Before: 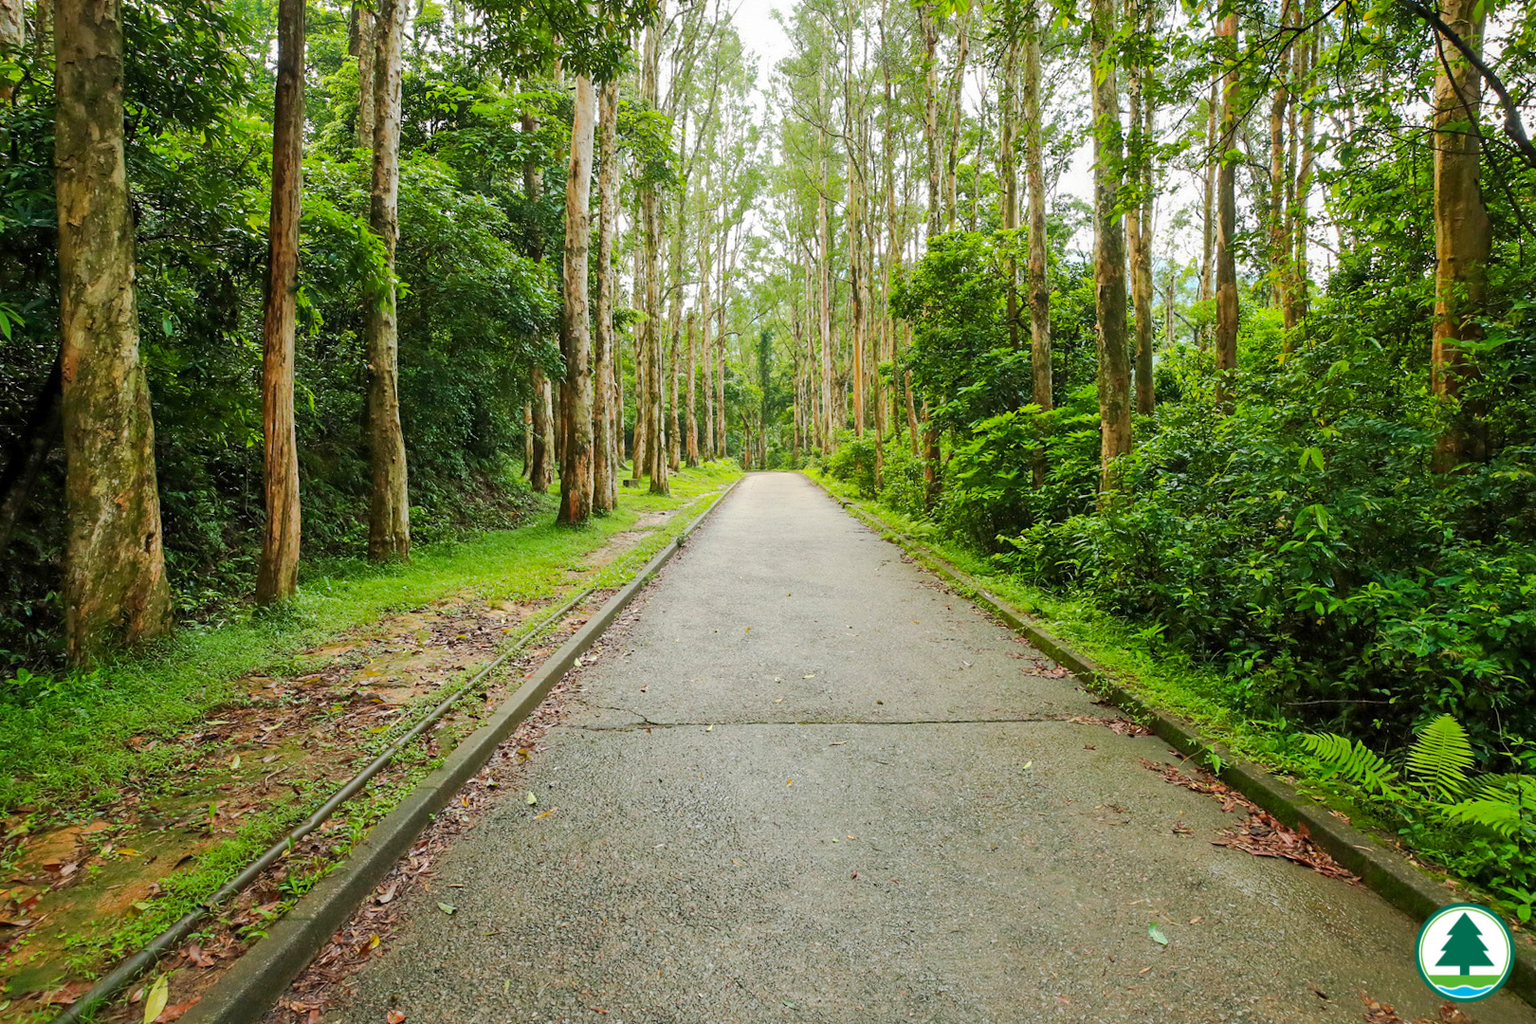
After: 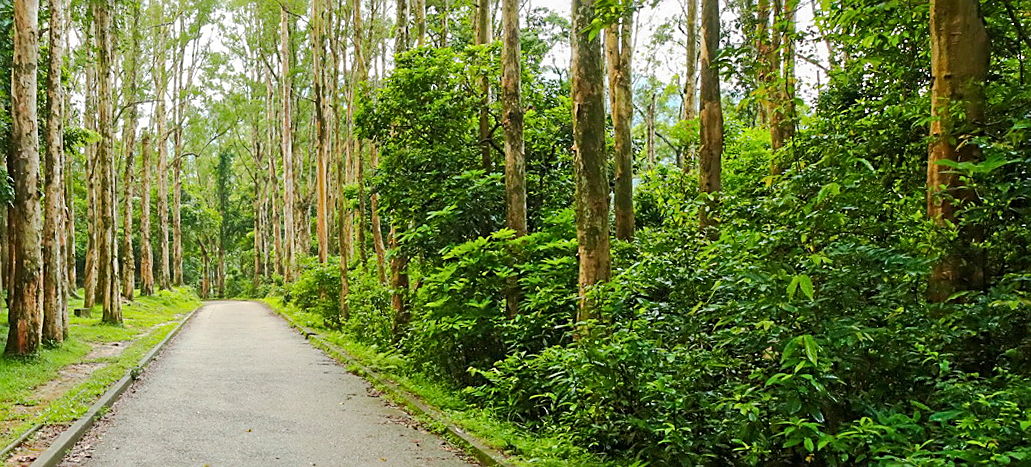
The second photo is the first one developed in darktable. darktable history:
color balance rgb: global vibrance 0.5%
sharpen: on, module defaults
crop: left 36.005%, top 18.293%, right 0.31%, bottom 38.444%
